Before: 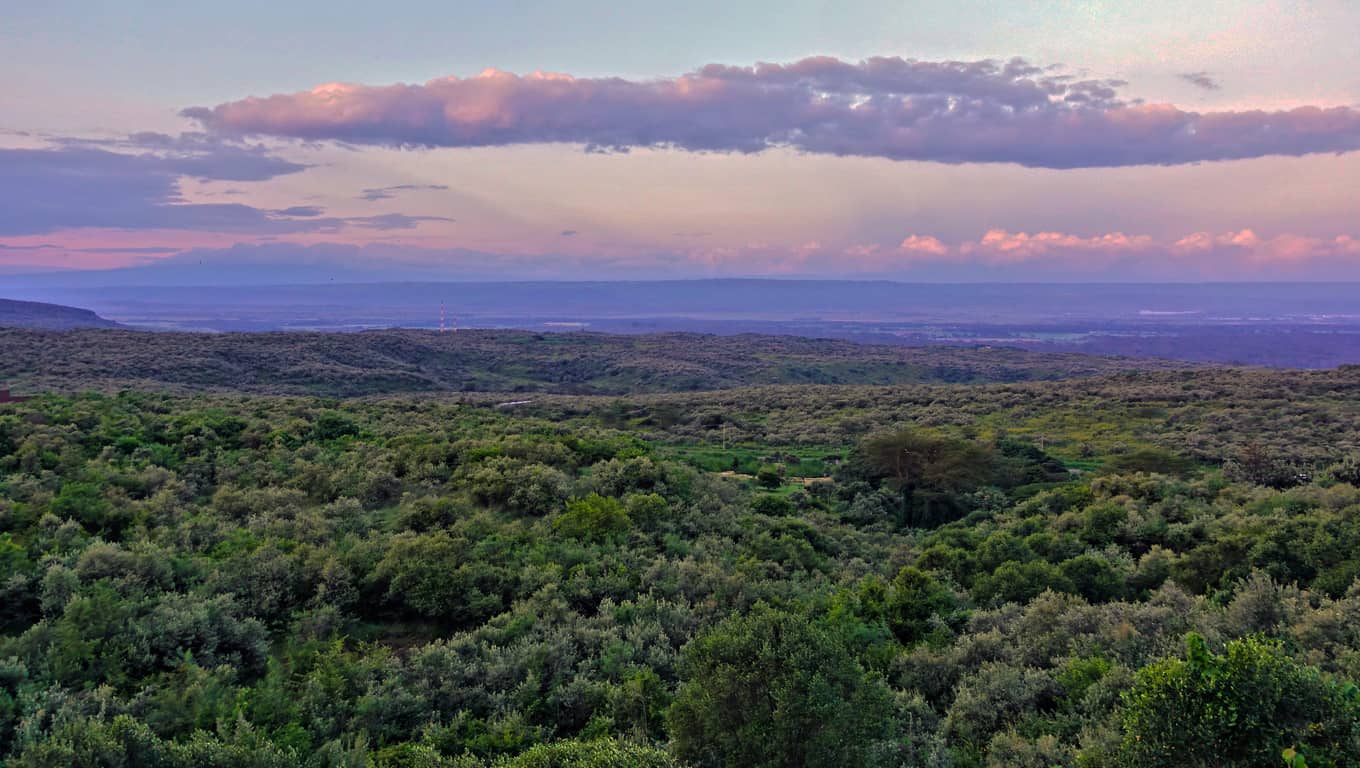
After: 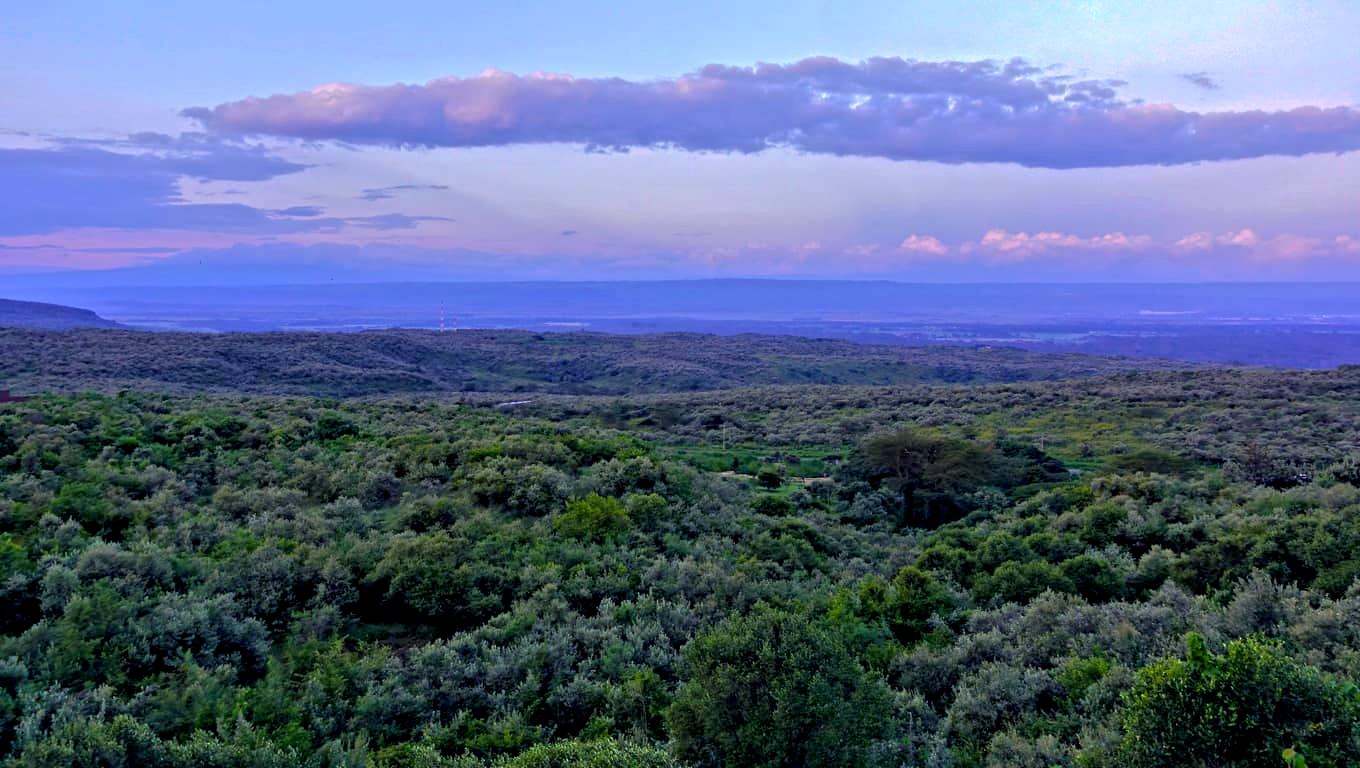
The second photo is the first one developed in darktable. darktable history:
exposure: black level correction 0.007, exposure 0.159 EV, compensate highlight preservation false
white balance: red 0.871, blue 1.249
